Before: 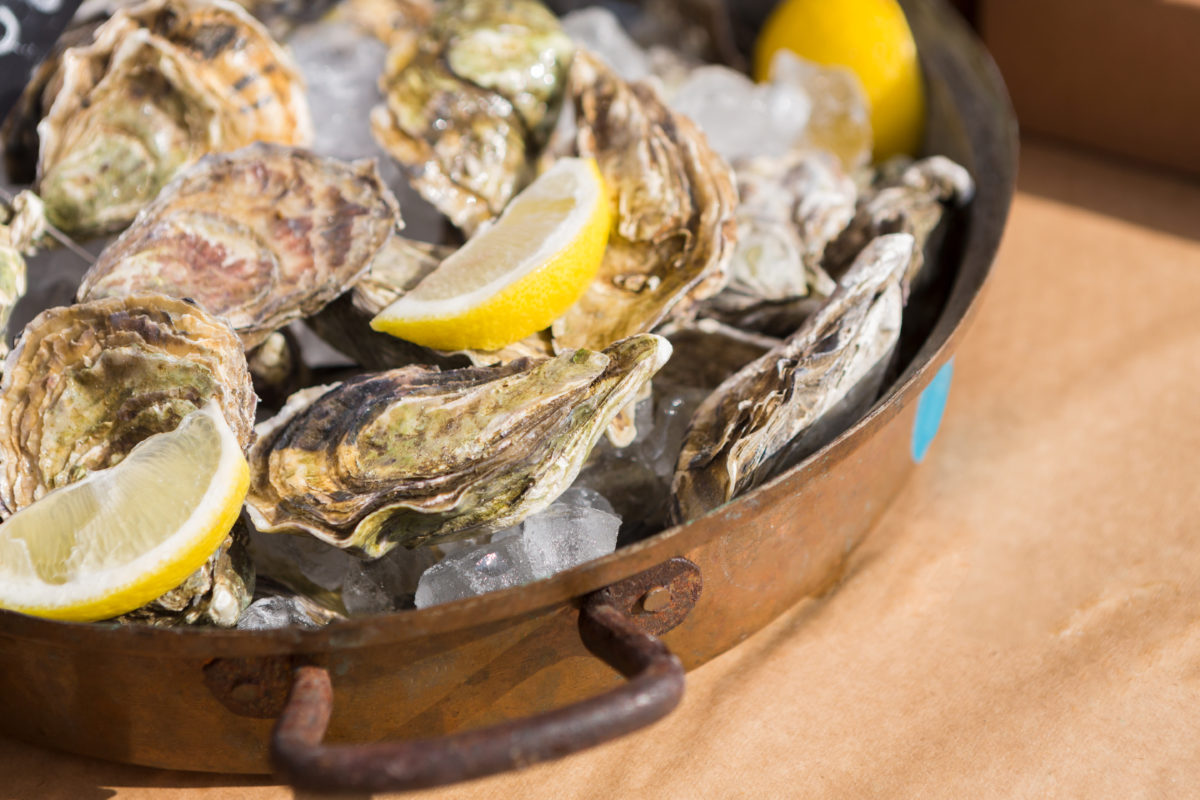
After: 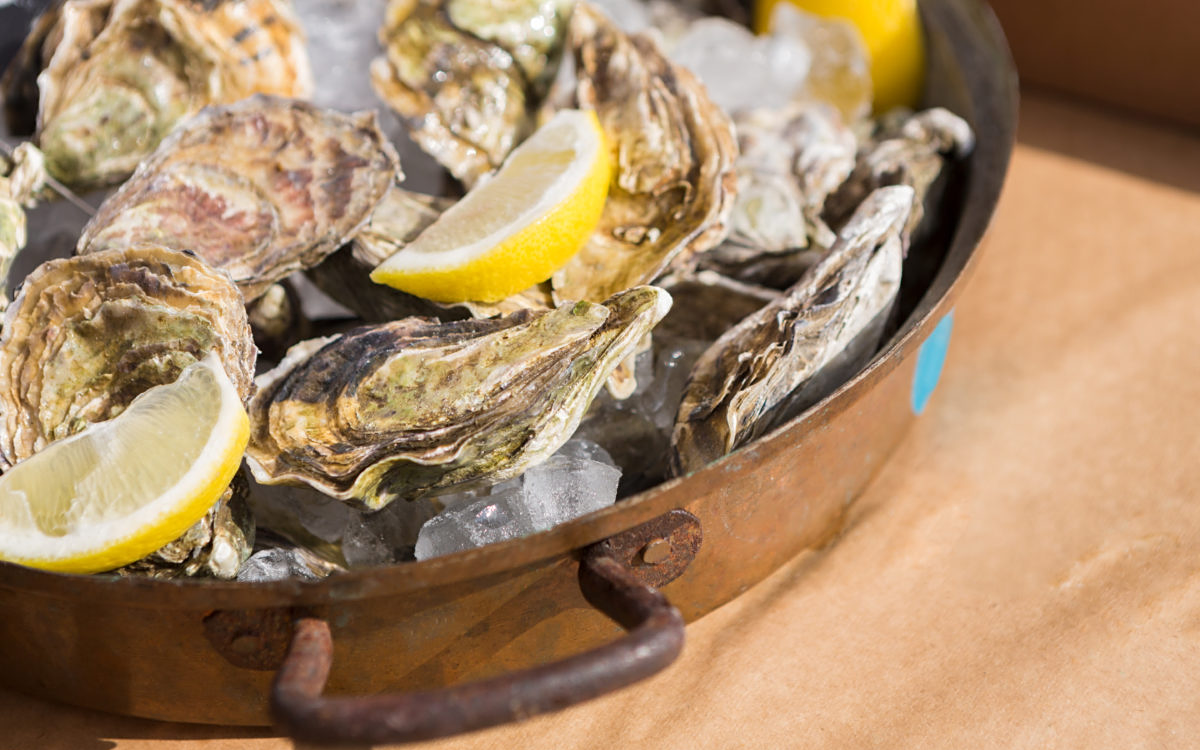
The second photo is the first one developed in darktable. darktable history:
sharpen: amount 0.2
crop and rotate: top 6.25%
